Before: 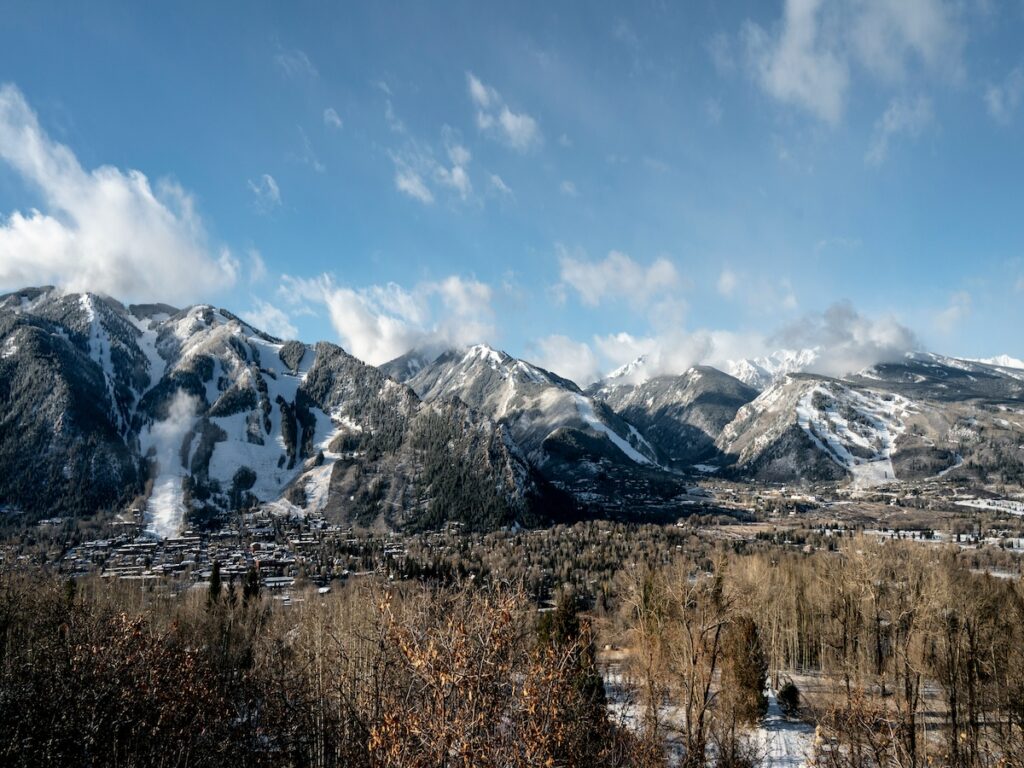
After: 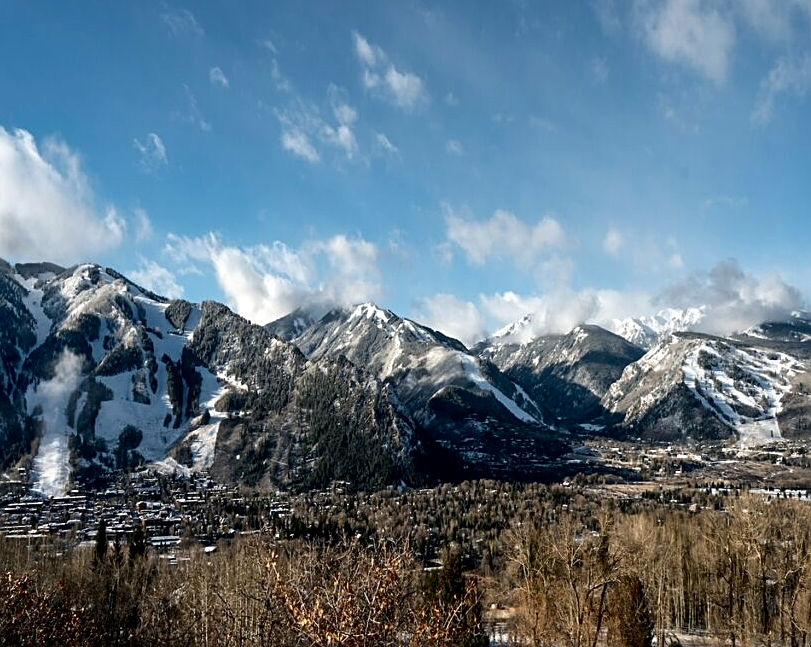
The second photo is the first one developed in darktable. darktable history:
sharpen: on, module defaults
crop: left 11.225%, top 5.381%, right 9.565%, bottom 10.314%
contrast brightness saturation: contrast 0.07, brightness -0.13, saturation 0.06
exposure: black level correction 0.001, exposure 0.14 EV, compensate highlight preservation false
